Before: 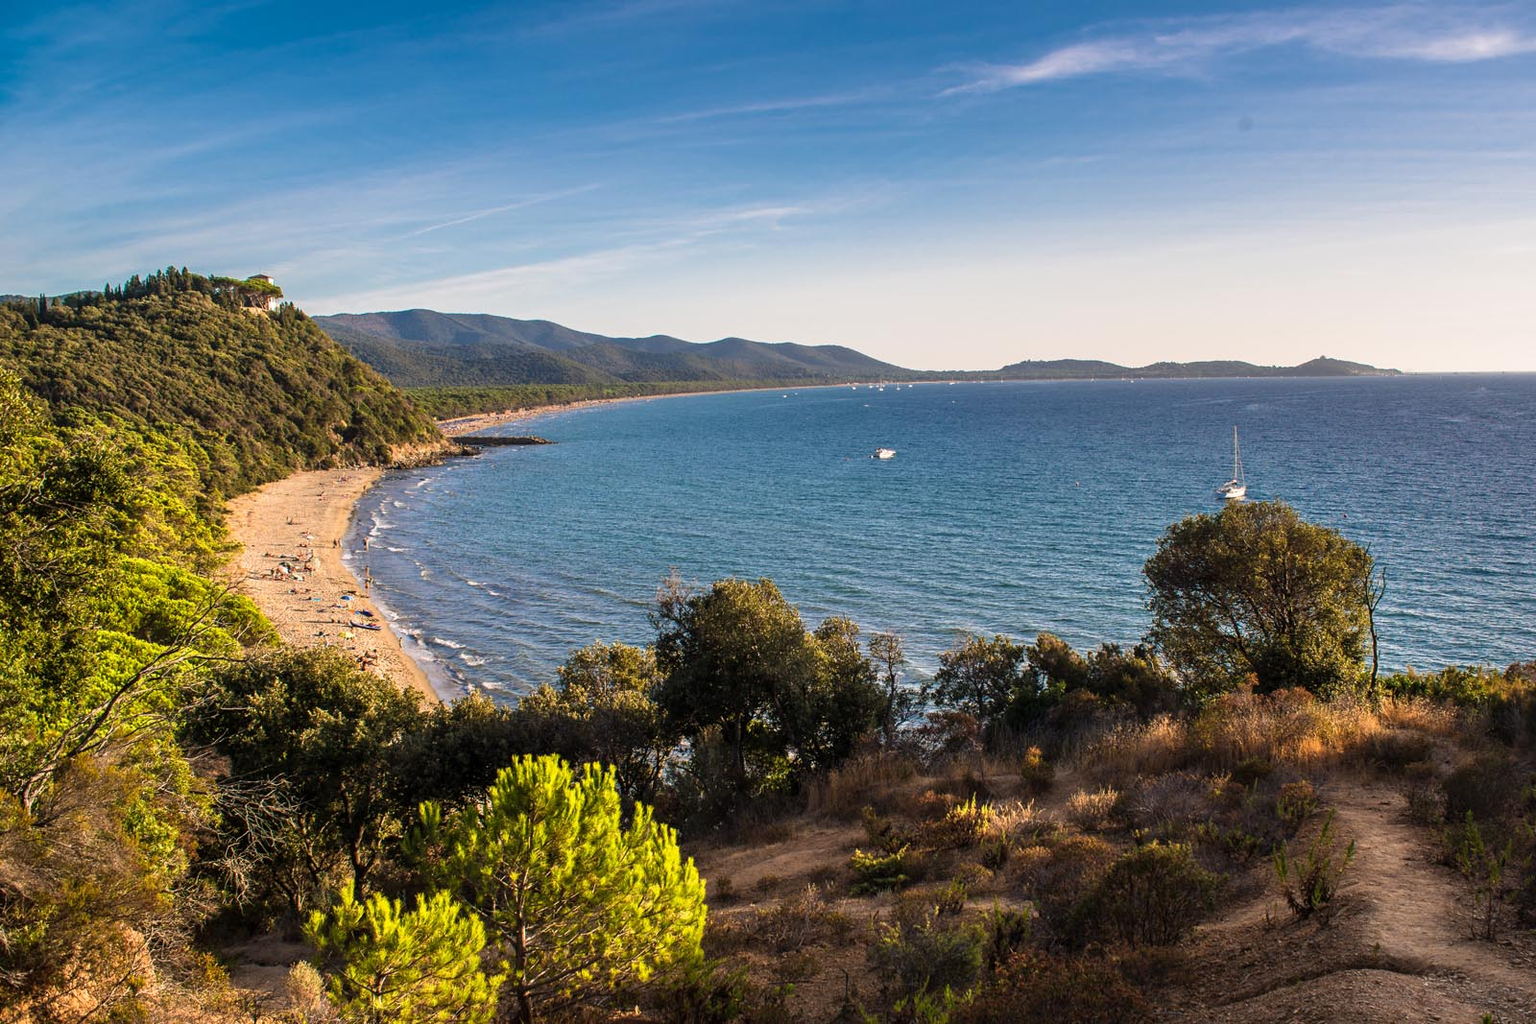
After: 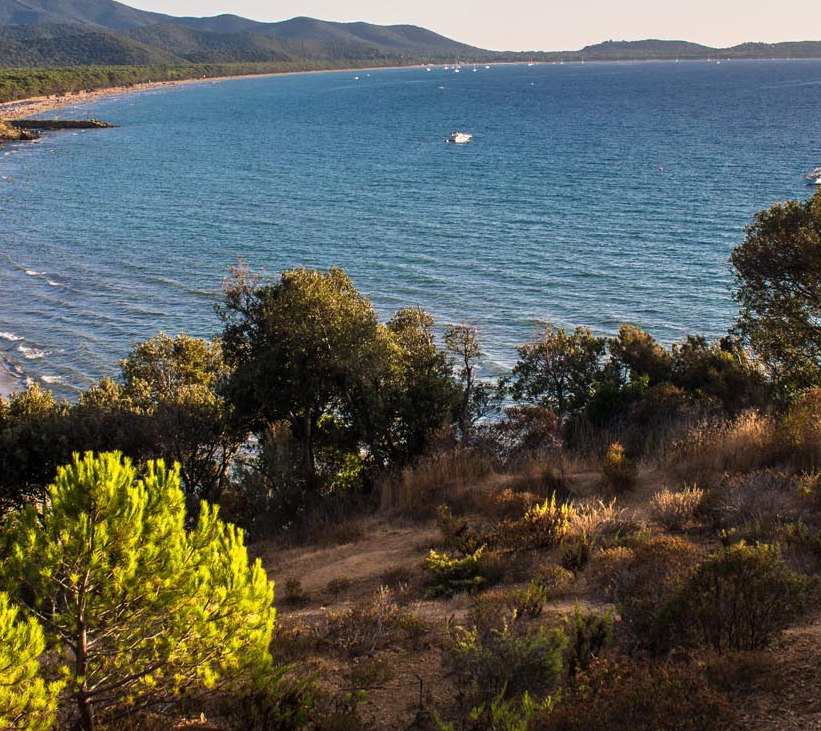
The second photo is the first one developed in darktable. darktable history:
tone equalizer: on, module defaults
crop and rotate: left 28.834%, top 31.48%, right 19.851%
color zones: curves: ch0 [(0.25, 0.5) (0.463, 0.627) (0.484, 0.637) (0.75, 0.5)]
